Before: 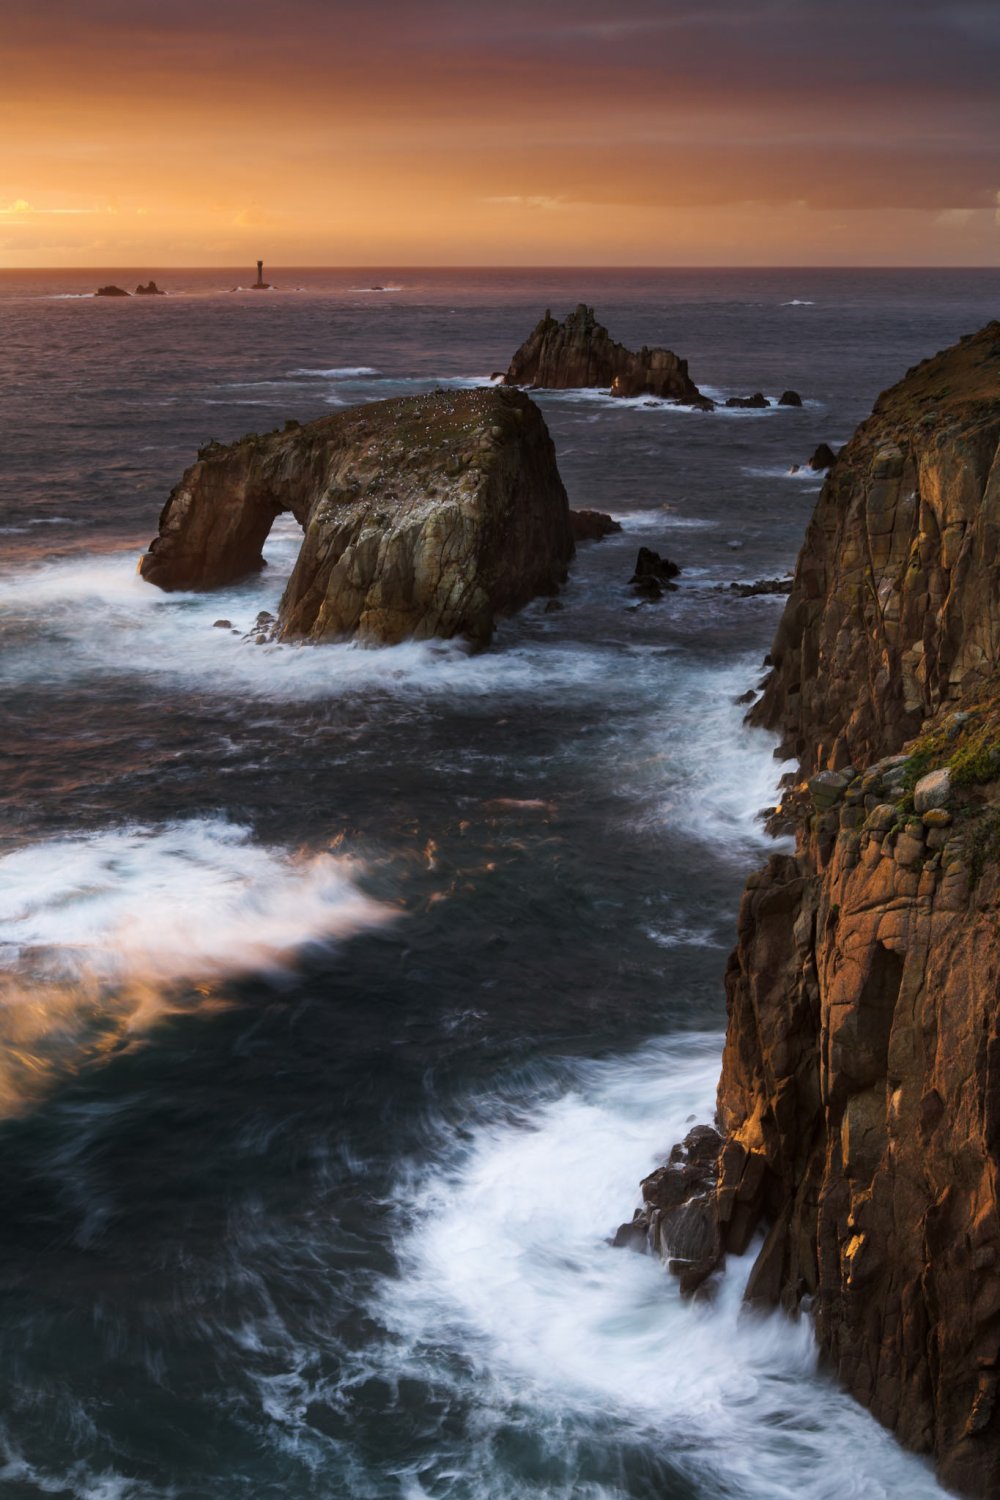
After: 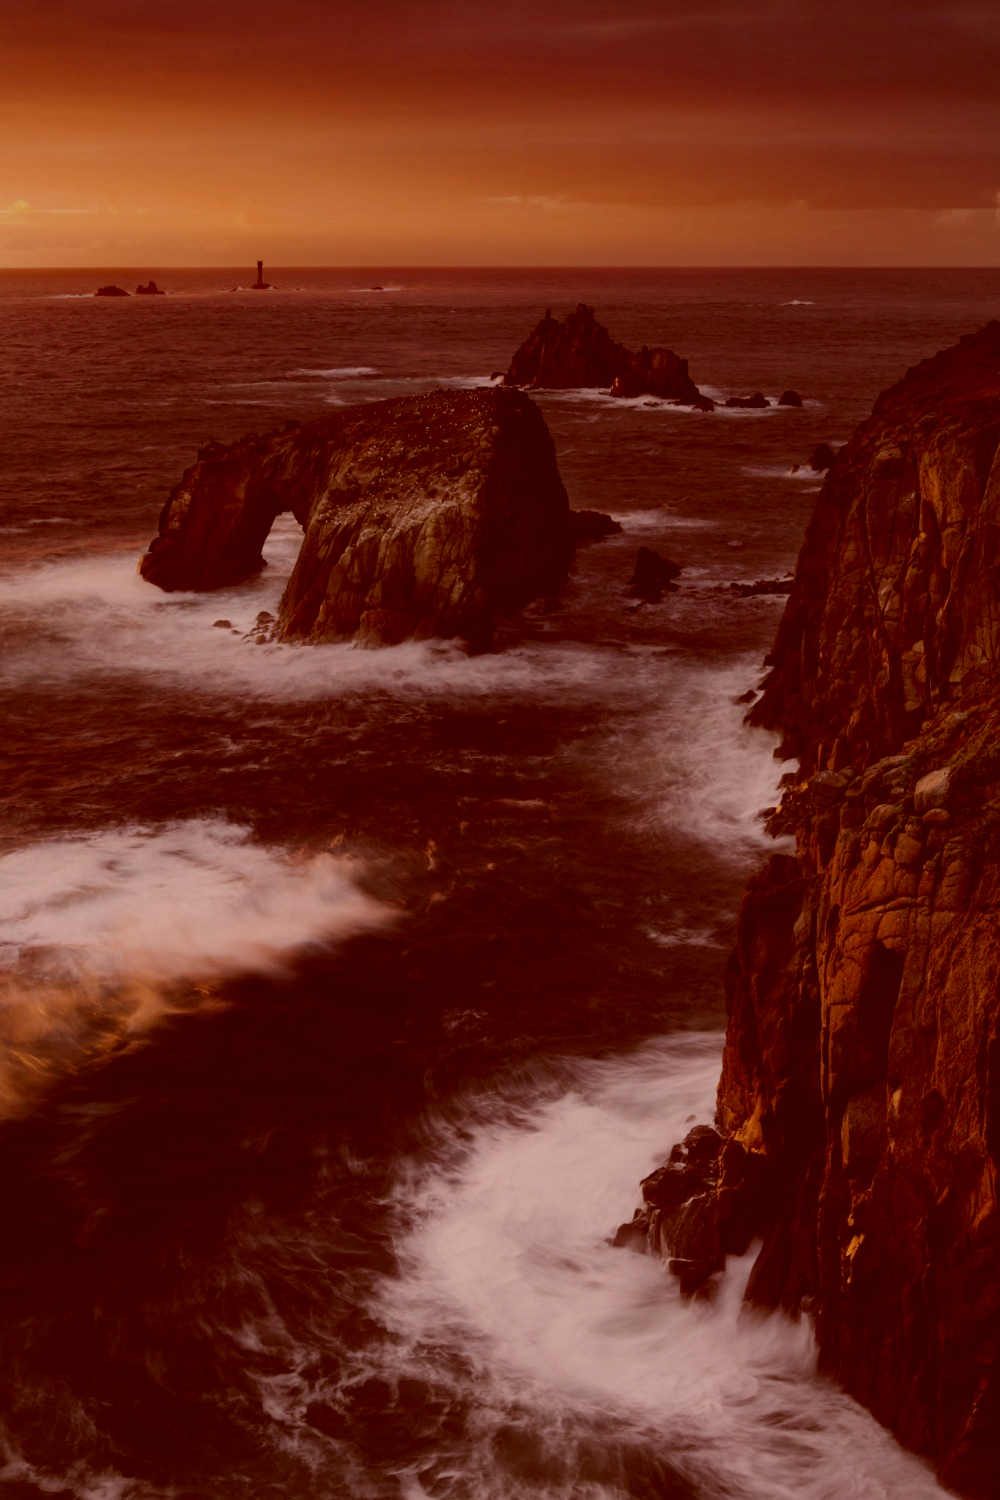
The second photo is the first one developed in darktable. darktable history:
color correction: highlights a* 9.03, highlights b* 8.71, shadows a* 40, shadows b* 40, saturation 0.8
exposure: exposure -1 EV, compensate highlight preservation false
